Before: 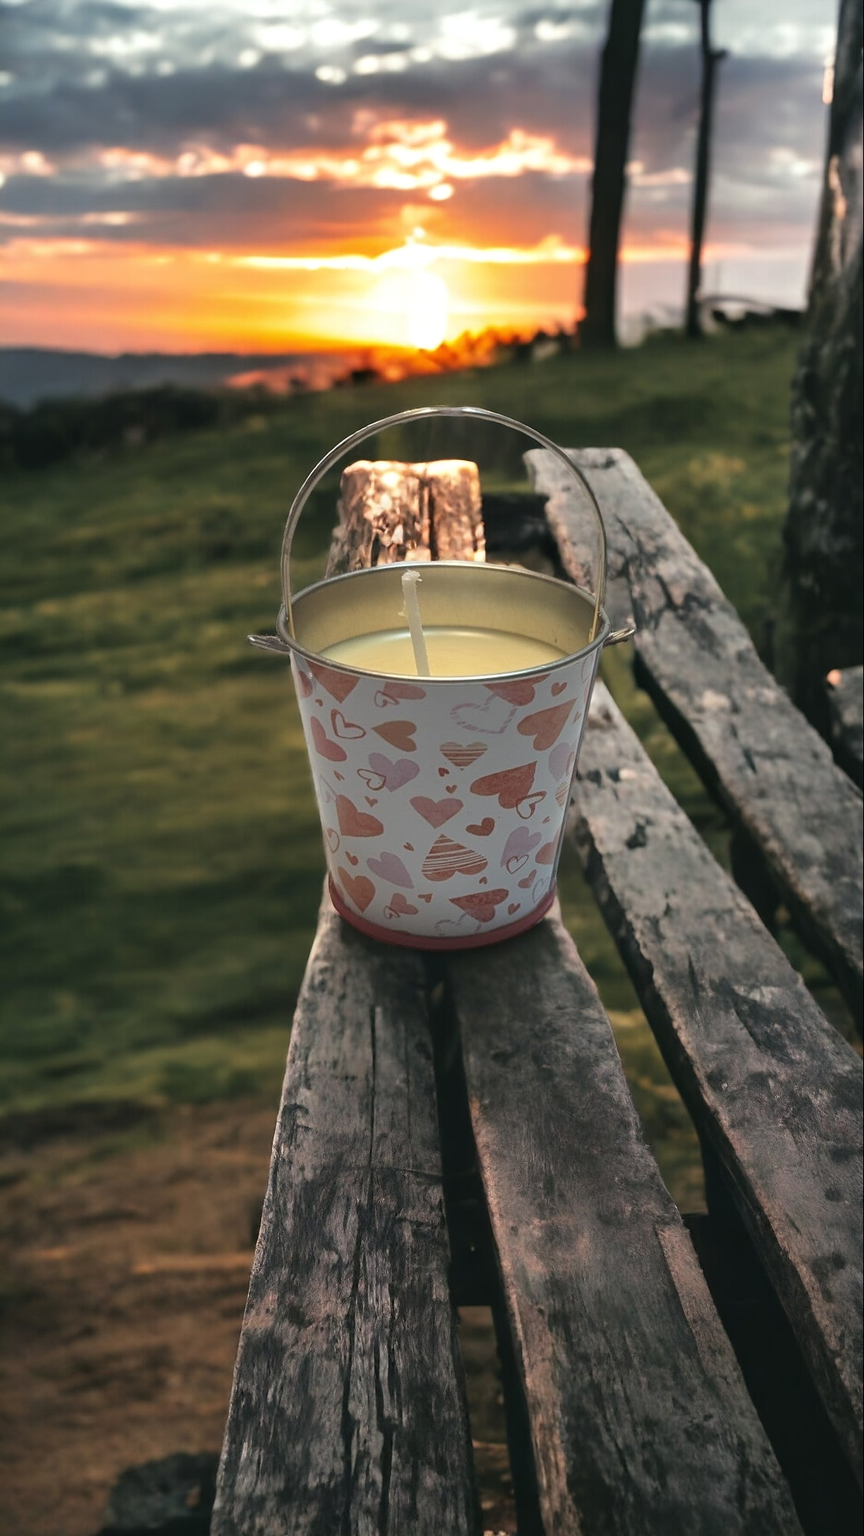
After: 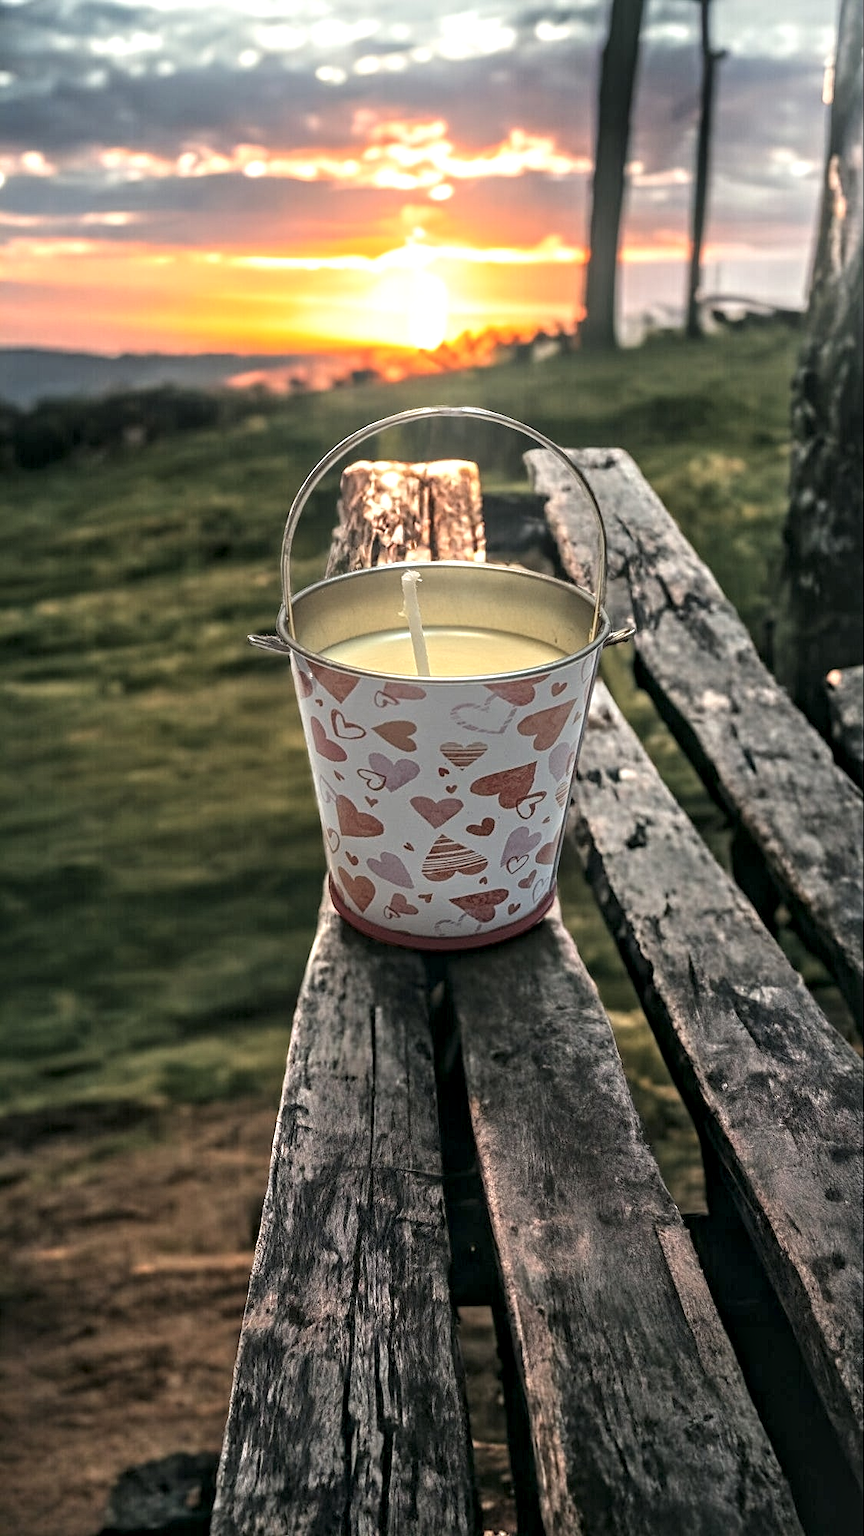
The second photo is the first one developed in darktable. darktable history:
bloom: on, module defaults
local contrast: detail 130%
contrast equalizer: octaves 7, y [[0.5, 0.542, 0.583, 0.625, 0.667, 0.708], [0.5 ×6], [0.5 ×6], [0 ×6], [0 ×6]]
